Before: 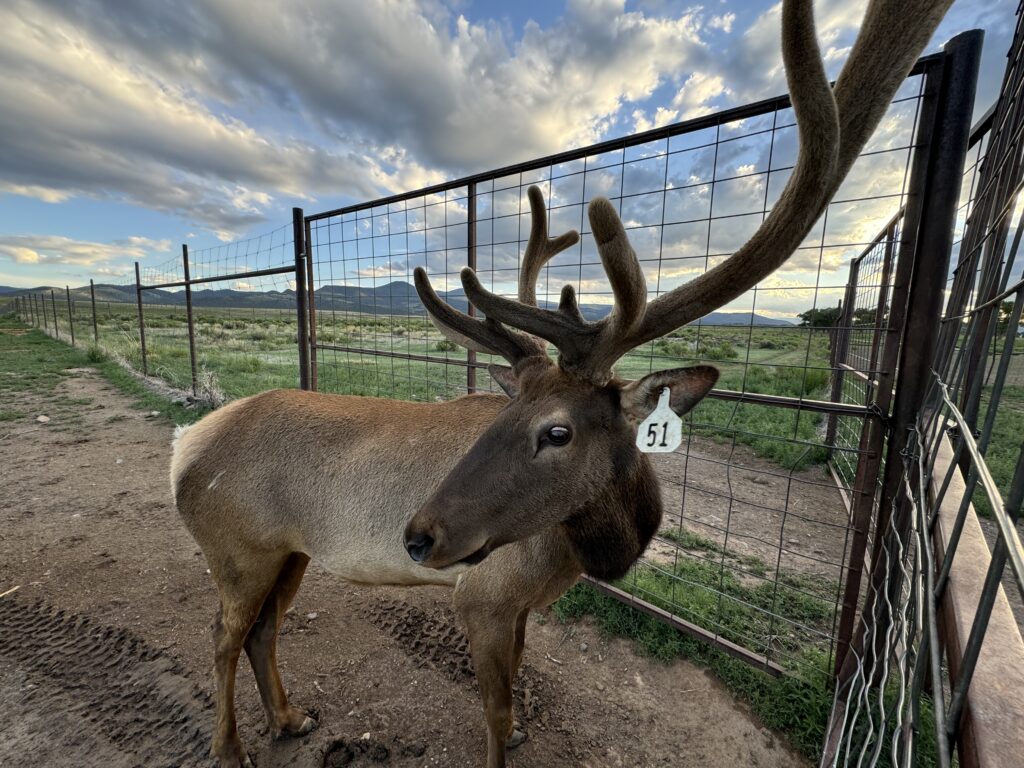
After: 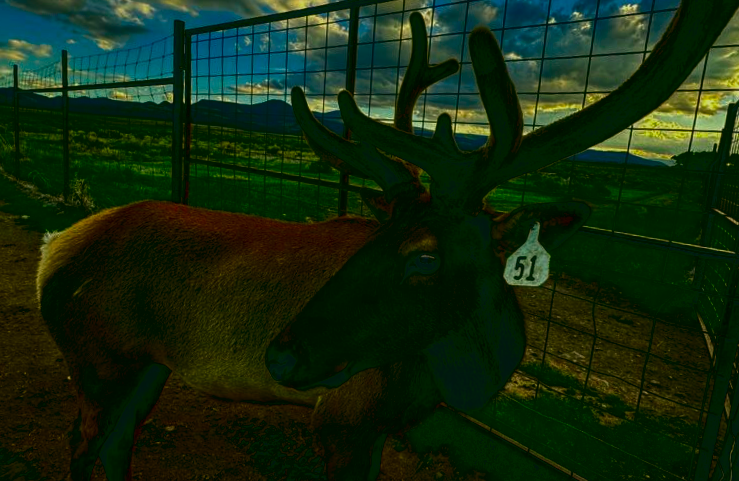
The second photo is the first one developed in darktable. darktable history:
contrast brightness saturation: brightness -1, saturation 1
local contrast: detail 117%
color balance: lift [1.005, 0.99, 1.007, 1.01], gamma [1, 1.034, 1.032, 0.966], gain [0.873, 1.055, 1.067, 0.933]
crop and rotate: angle -3.37°, left 9.79%, top 20.73%, right 12.42%, bottom 11.82%
